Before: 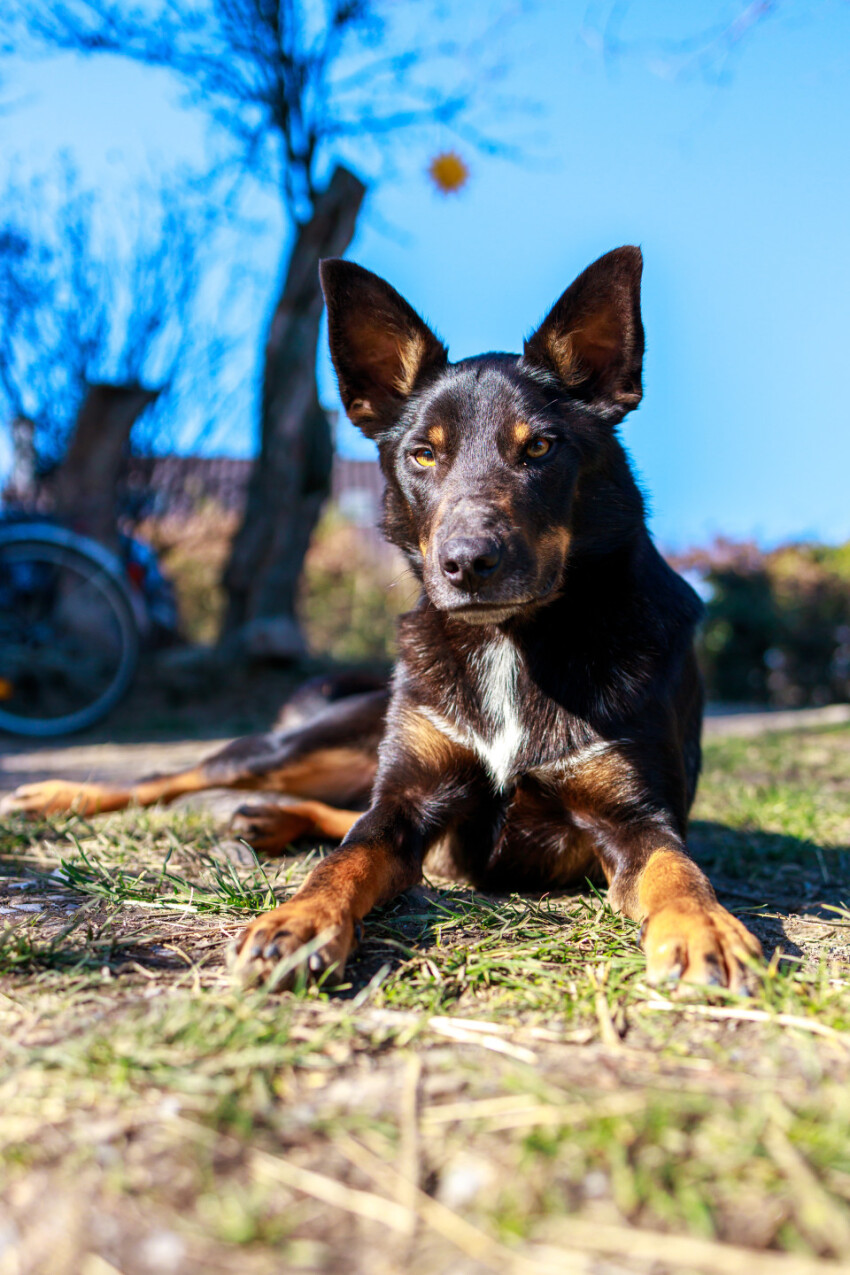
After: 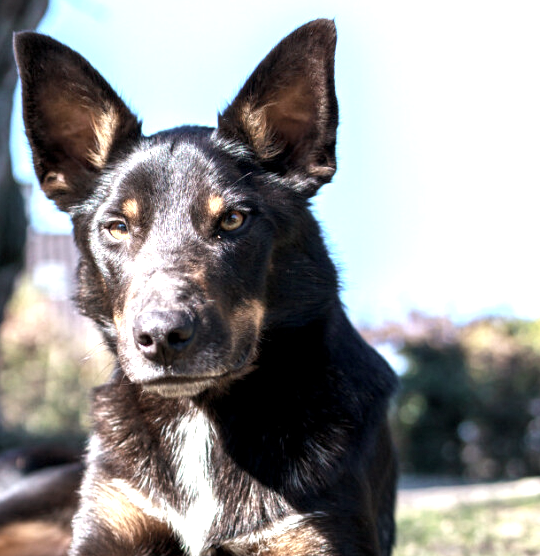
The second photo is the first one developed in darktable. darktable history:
color correction: highlights b* -0.031, saturation 0.521
exposure: black level correction 0.001, exposure 0.498 EV, compensate exposure bias true, compensate highlight preservation false
tone equalizer: on, module defaults
crop: left 36.021%, top 17.874%, right 0.347%, bottom 38.514%
